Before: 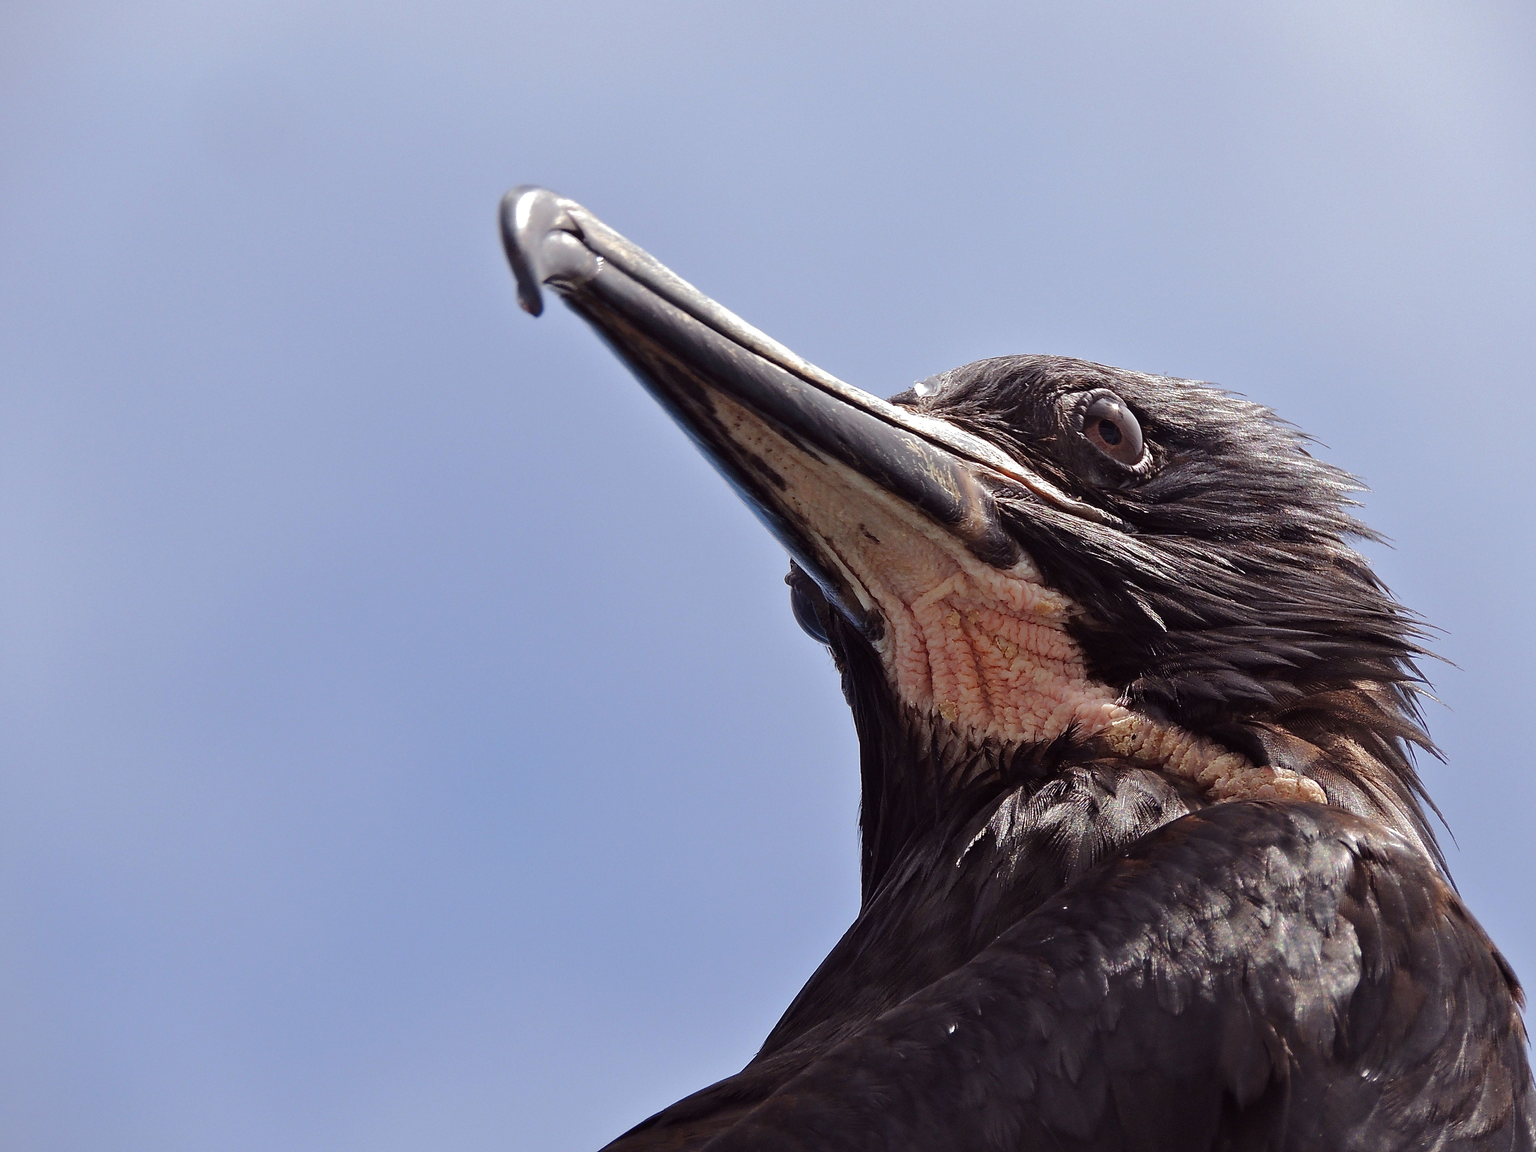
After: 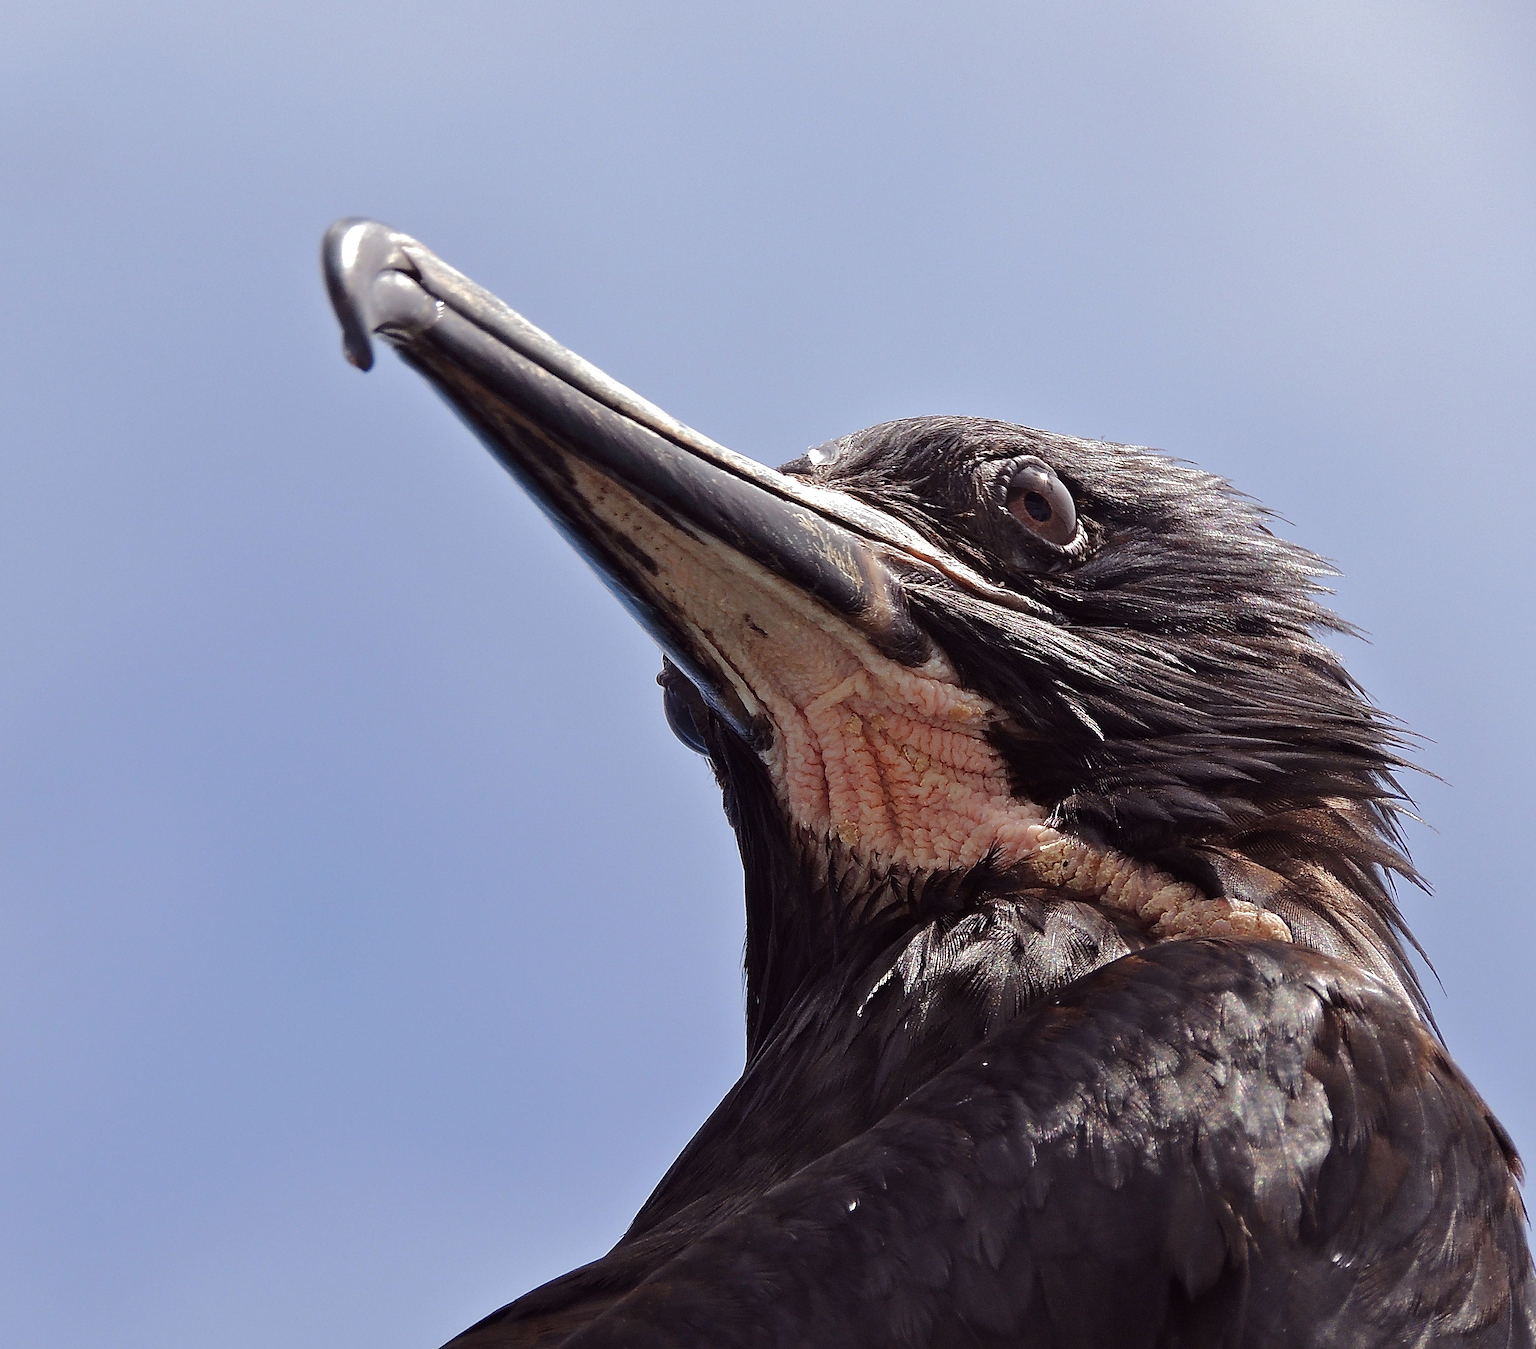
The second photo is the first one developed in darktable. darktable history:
sharpen: radius 2.502, amount 0.327
crop and rotate: left 14.647%
